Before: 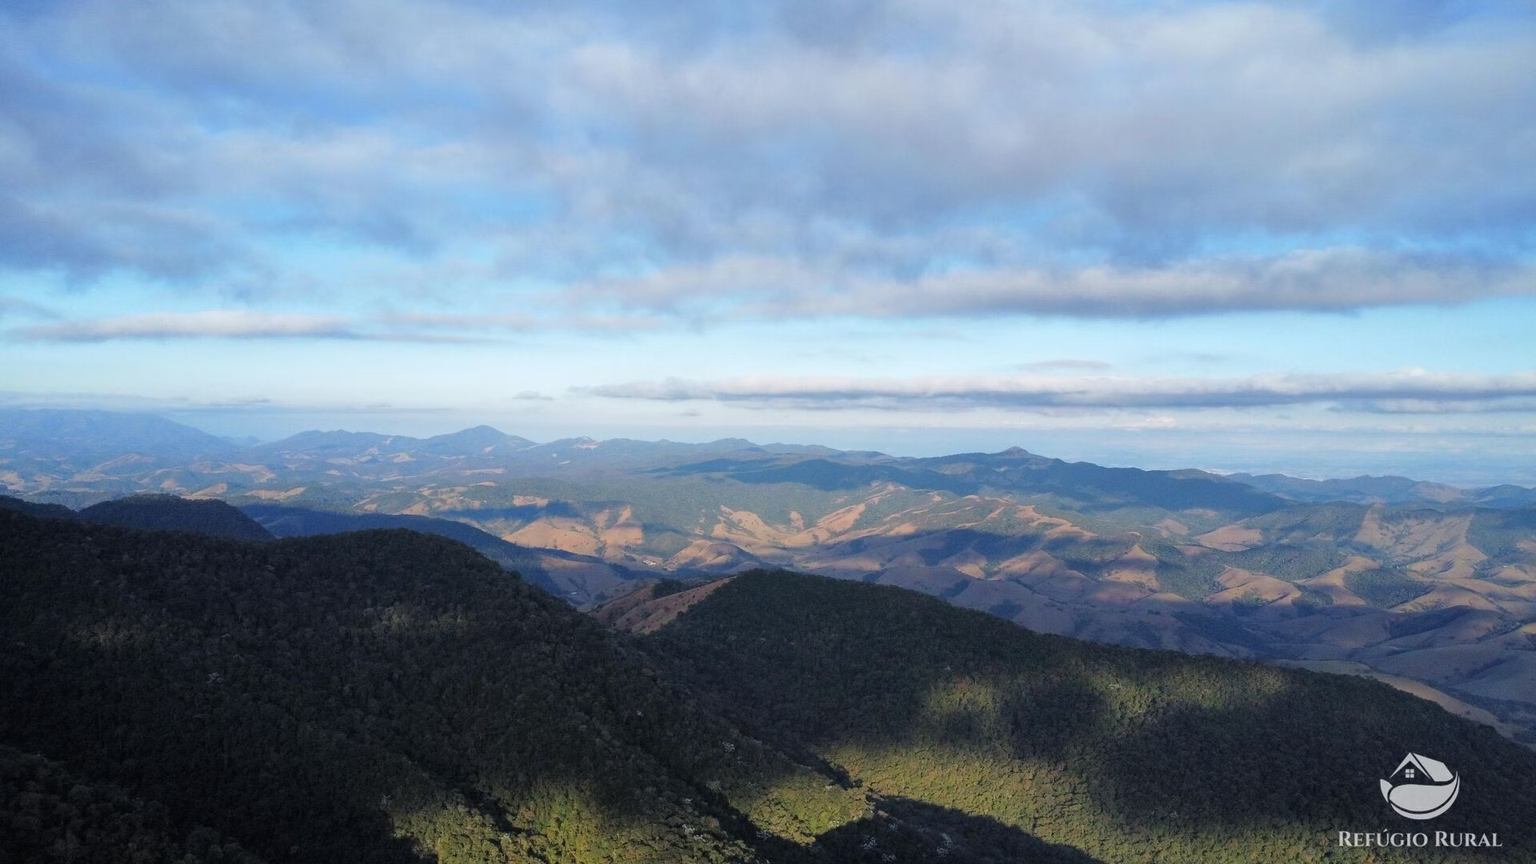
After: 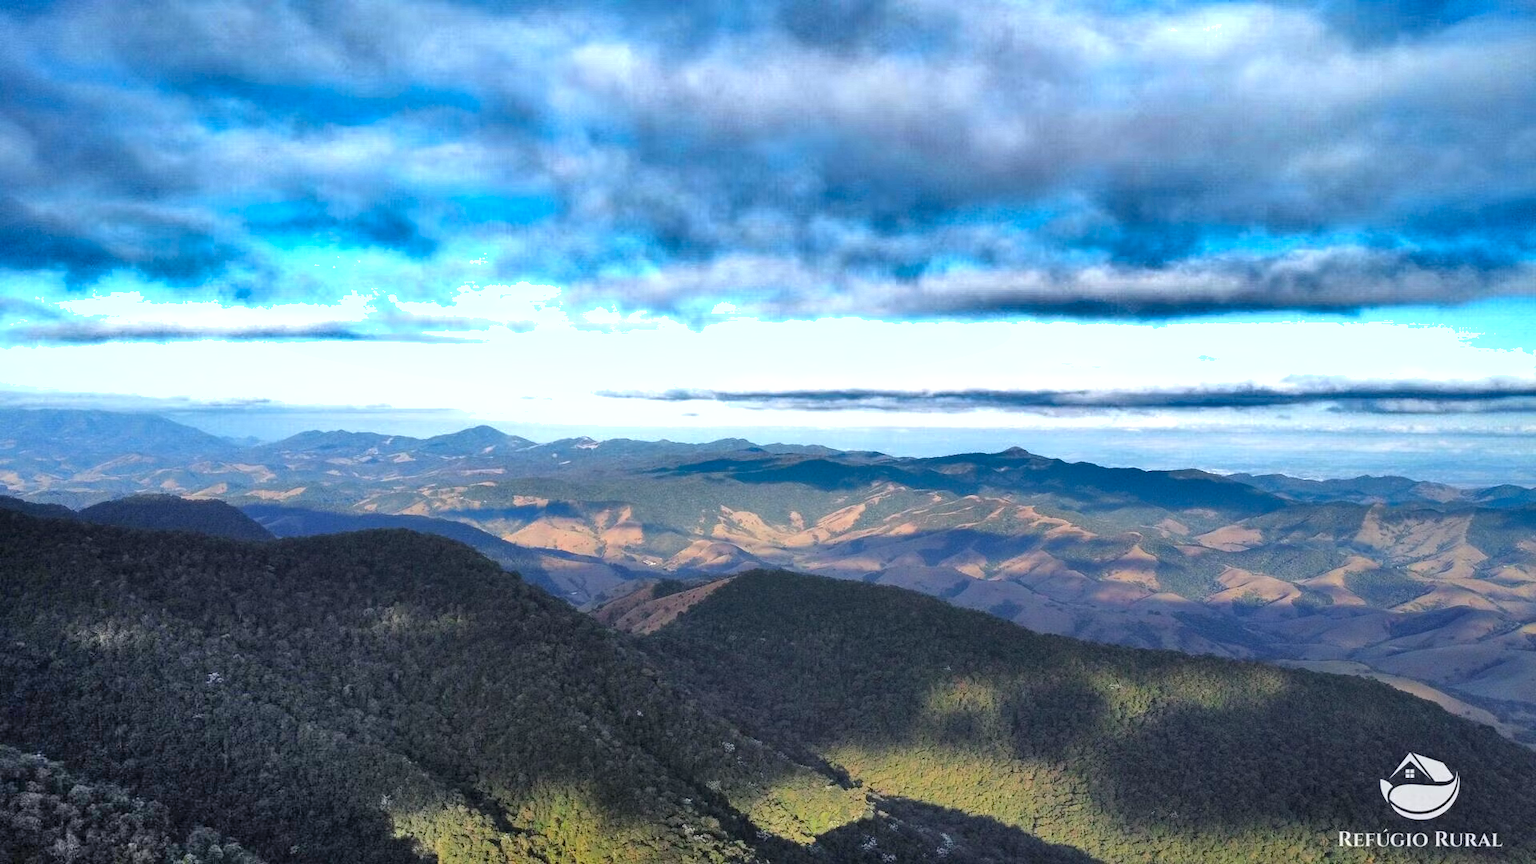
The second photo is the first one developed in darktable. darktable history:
shadows and highlights: shadows 80.63, white point adjustment -9.24, highlights -61.37, highlights color adjustment 49.58%, soften with gaussian
exposure: black level correction 0.001, exposure 0.957 EV, compensate highlight preservation false
